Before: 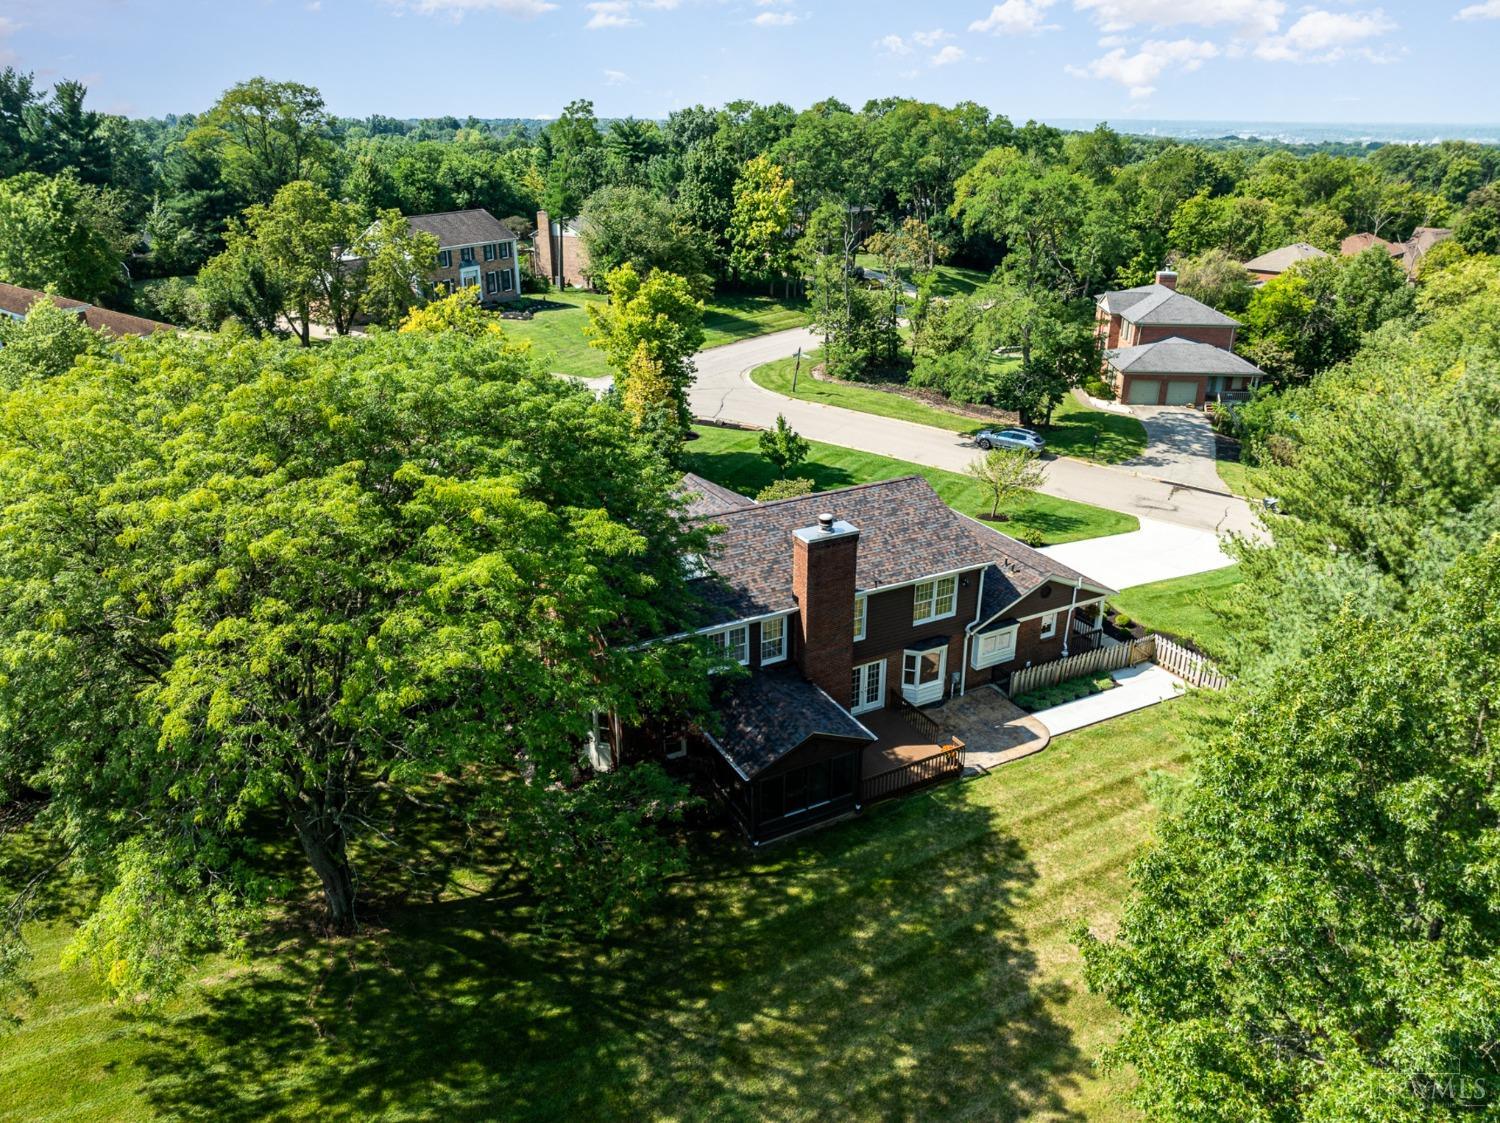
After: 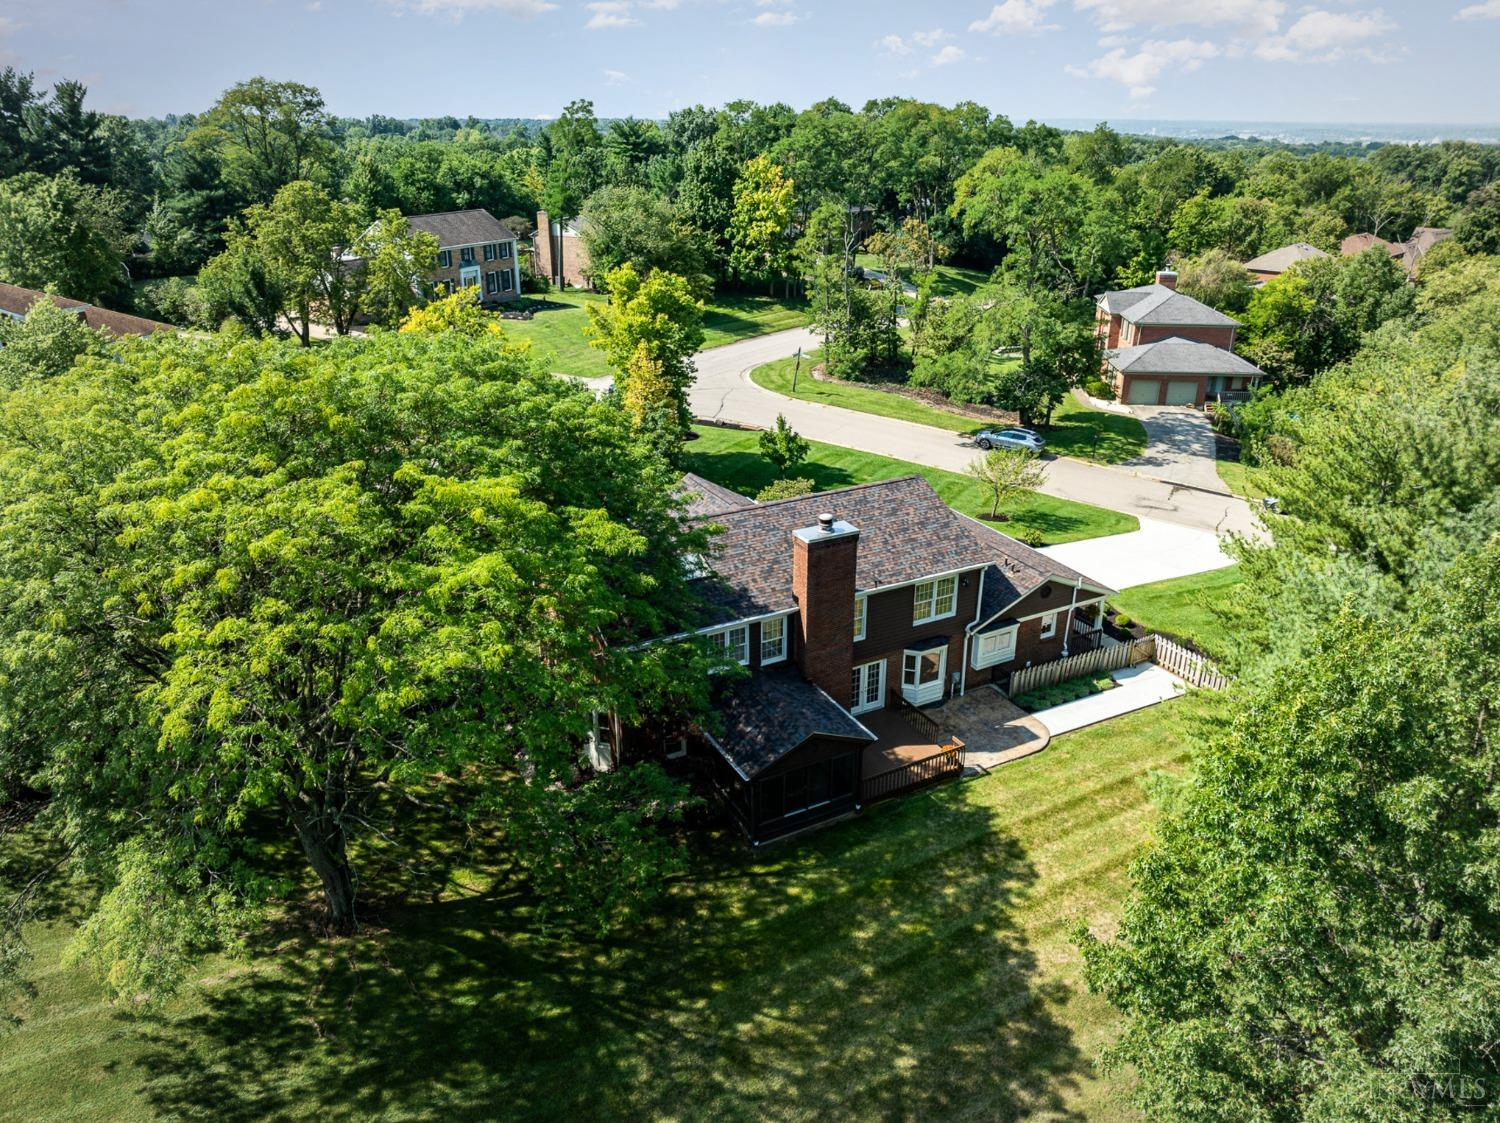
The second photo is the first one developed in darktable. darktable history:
vignetting: fall-off start 78.7%, brightness -0.192, saturation -0.306, width/height ratio 1.326
